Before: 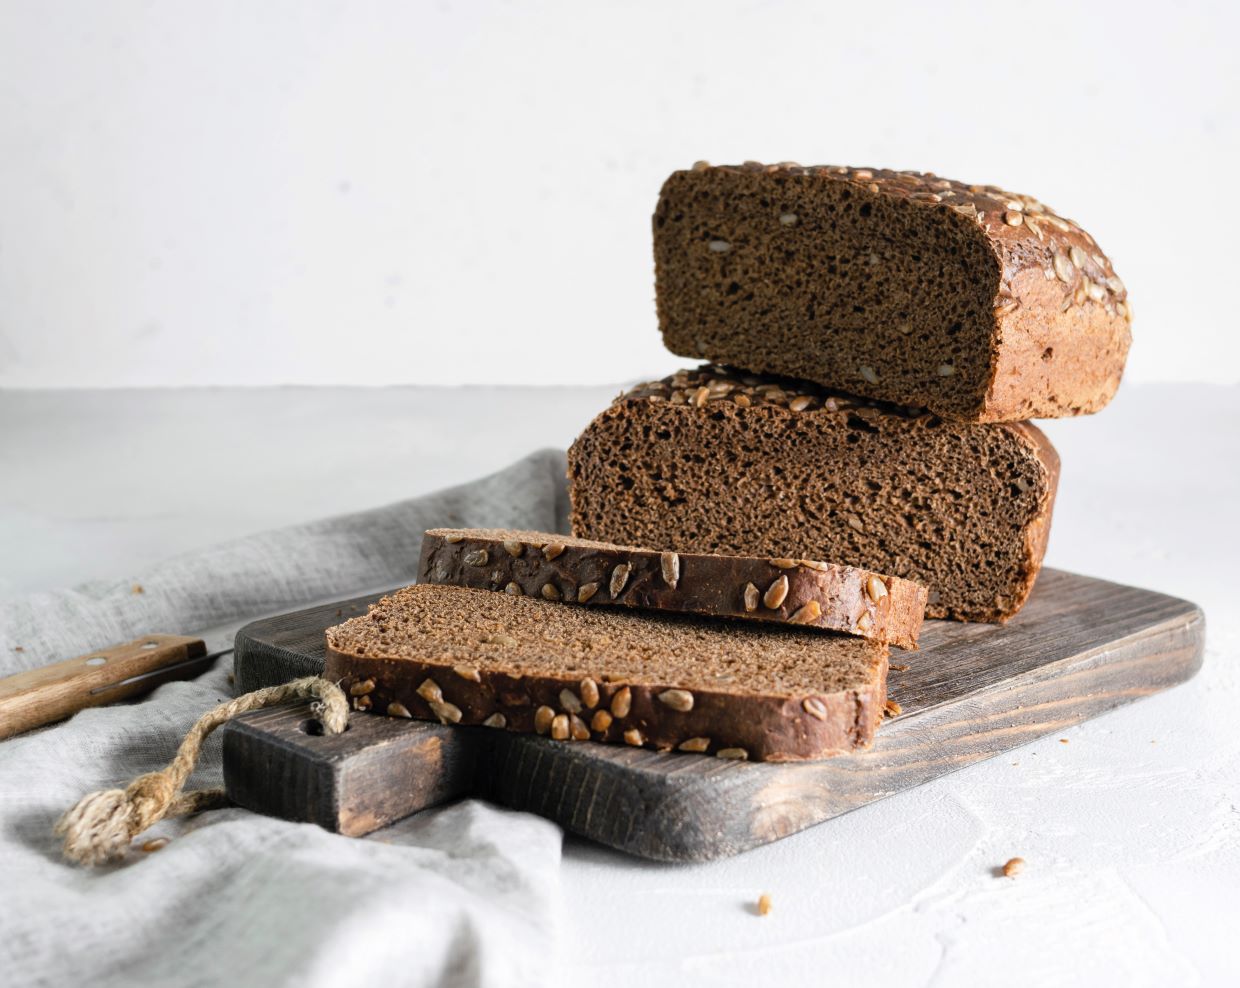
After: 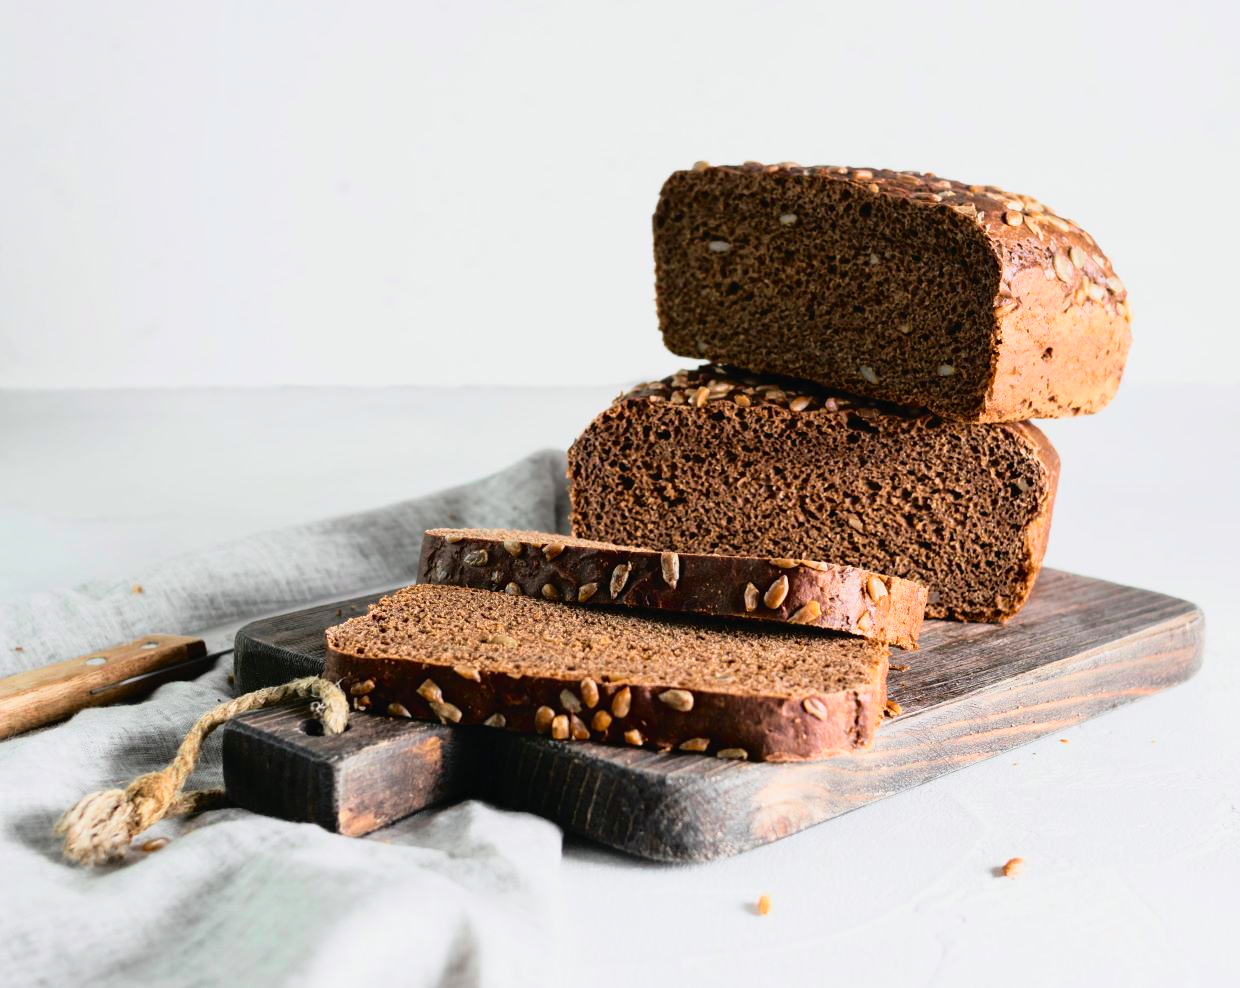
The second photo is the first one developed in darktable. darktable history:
velvia: on, module defaults
tone curve: curves: ch0 [(0, 0.014) (0.17, 0.099) (0.398, 0.423) (0.728, 0.808) (0.877, 0.91) (0.99, 0.955)]; ch1 [(0, 0) (0.377, 0.325) (0.493, 0.491) (0.505, 0.504) (0.515, 0.515) (0.554, 0.575) (0.623, 0.643) (0.701, 0.718) (1, 1)]; ch2 [(0, 0) (0.423, 0.453) (0.481, 0.485) (0.501, 0.501) (0.531, 0.527) (0.586, 0.597) (0.663, 0.706) (0.717, 0.753) (1, 0.991)], color space Lab, independent channels
